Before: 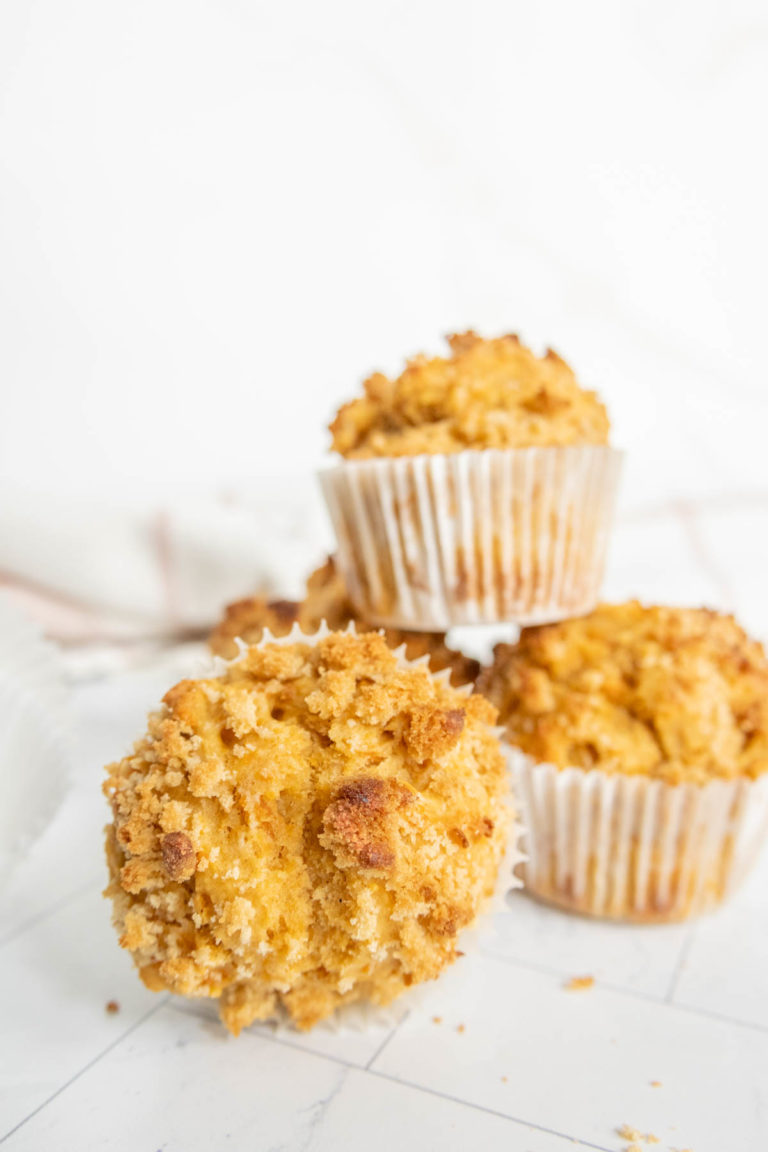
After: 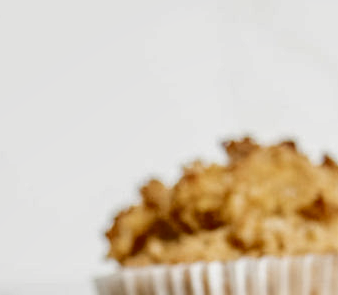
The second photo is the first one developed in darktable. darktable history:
shadows and highlights: radius 135.52, soften with gaussian
local contrast: on, module defaults
crop: left 29.073%, top 16.808%, right 26.83%, bottom 57.539%
color balance rgb: power › chroma 0.233%, power › hue 62.27°, linear chroma grading › shadows -7.627%, linear chroma grading › global chroma 9.86%, perceptual saturation grading › global saturation 0.404%, perceptual saturation grading › highlights -31.986%, perceptual saturation grading › mid-tones 5.883%, perceptual saturation grading › shadows 18.573%, global vibrance -16.855%, contrast -6.396%
